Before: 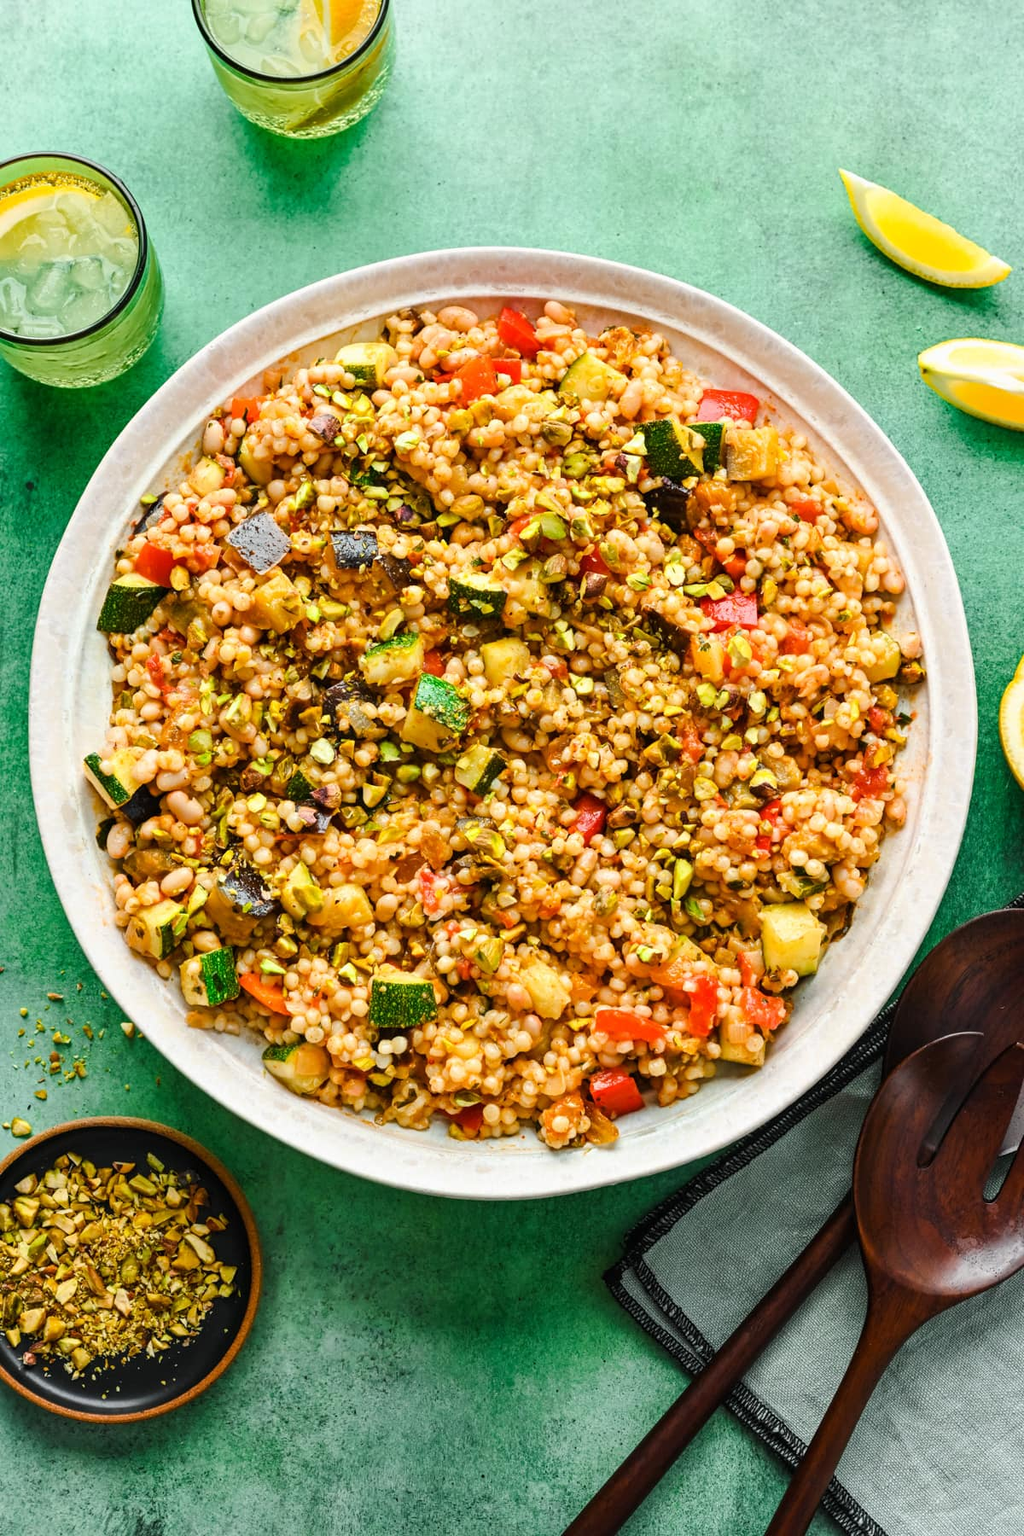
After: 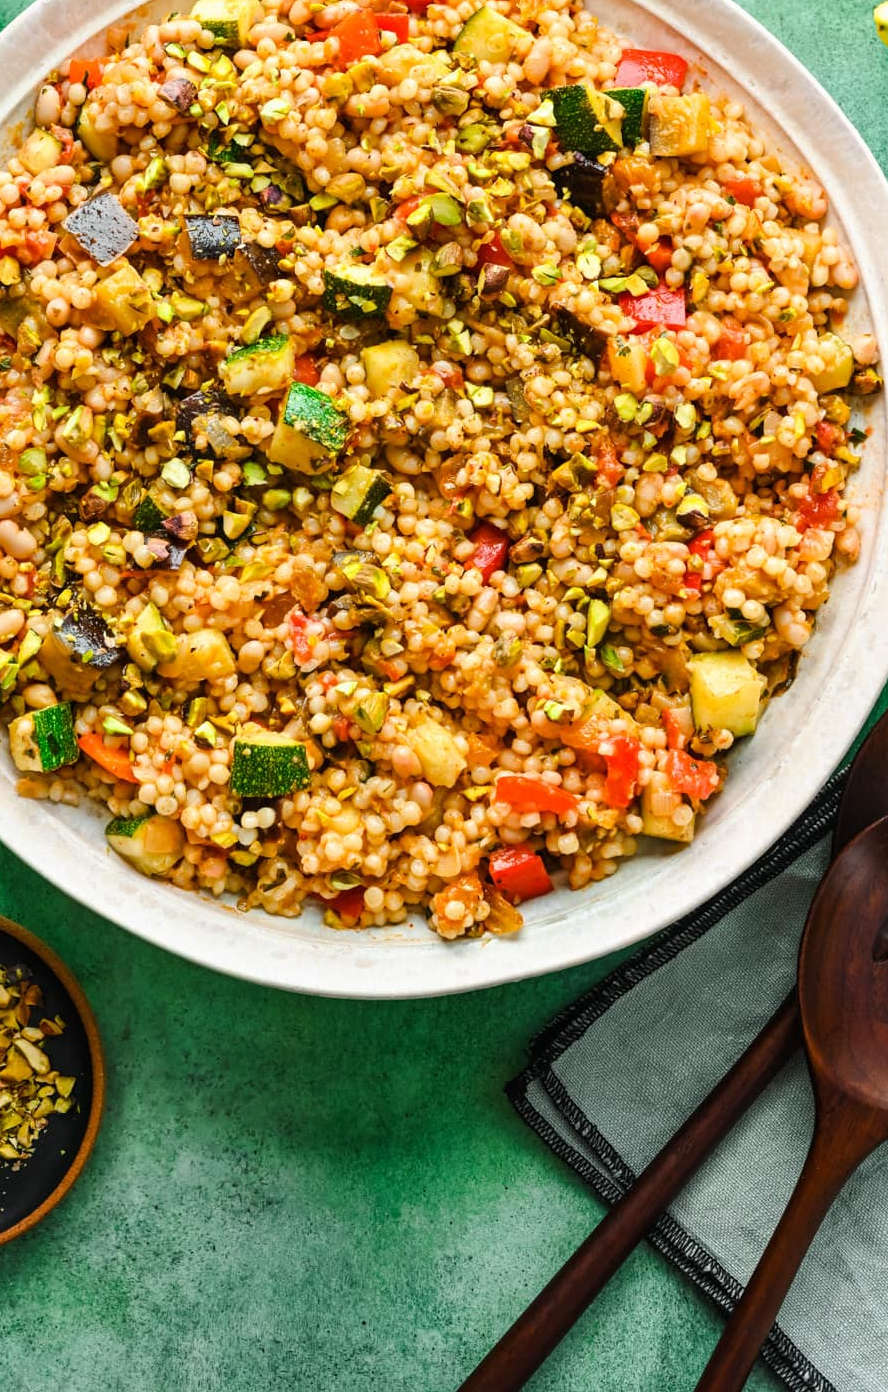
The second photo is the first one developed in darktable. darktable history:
crop: left 16.864%, top 22.654%, right 9.134%
